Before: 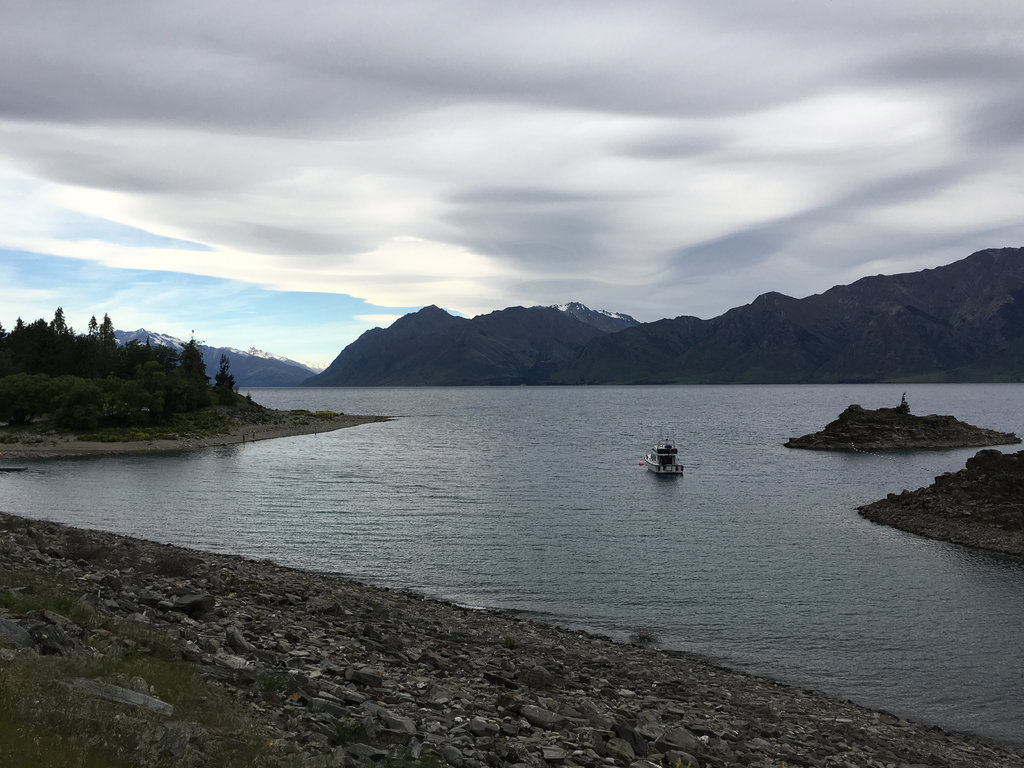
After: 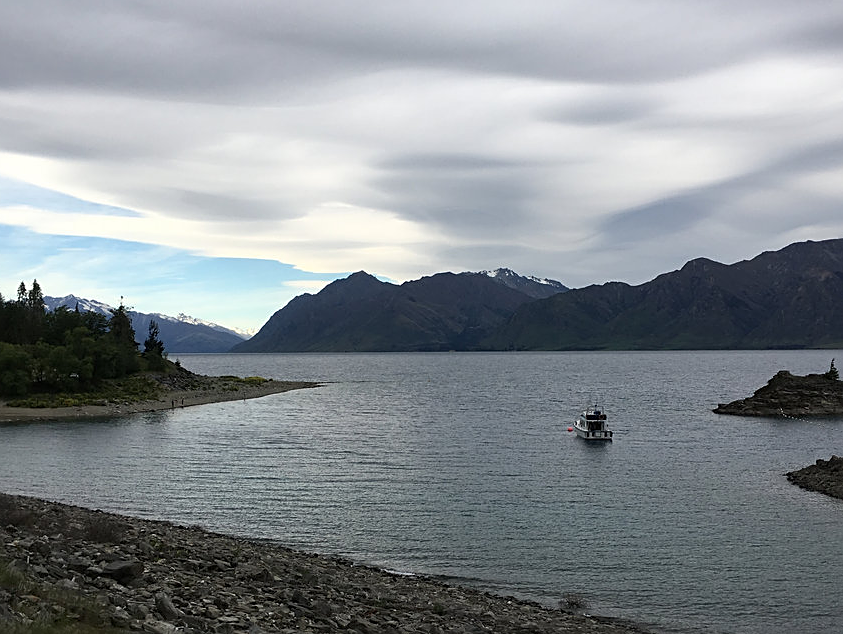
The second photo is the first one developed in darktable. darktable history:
sharpen: on, module defaults
crop and rotate: left 7.015%, top 4.454%, right 10.61%, bottom 12.973%
